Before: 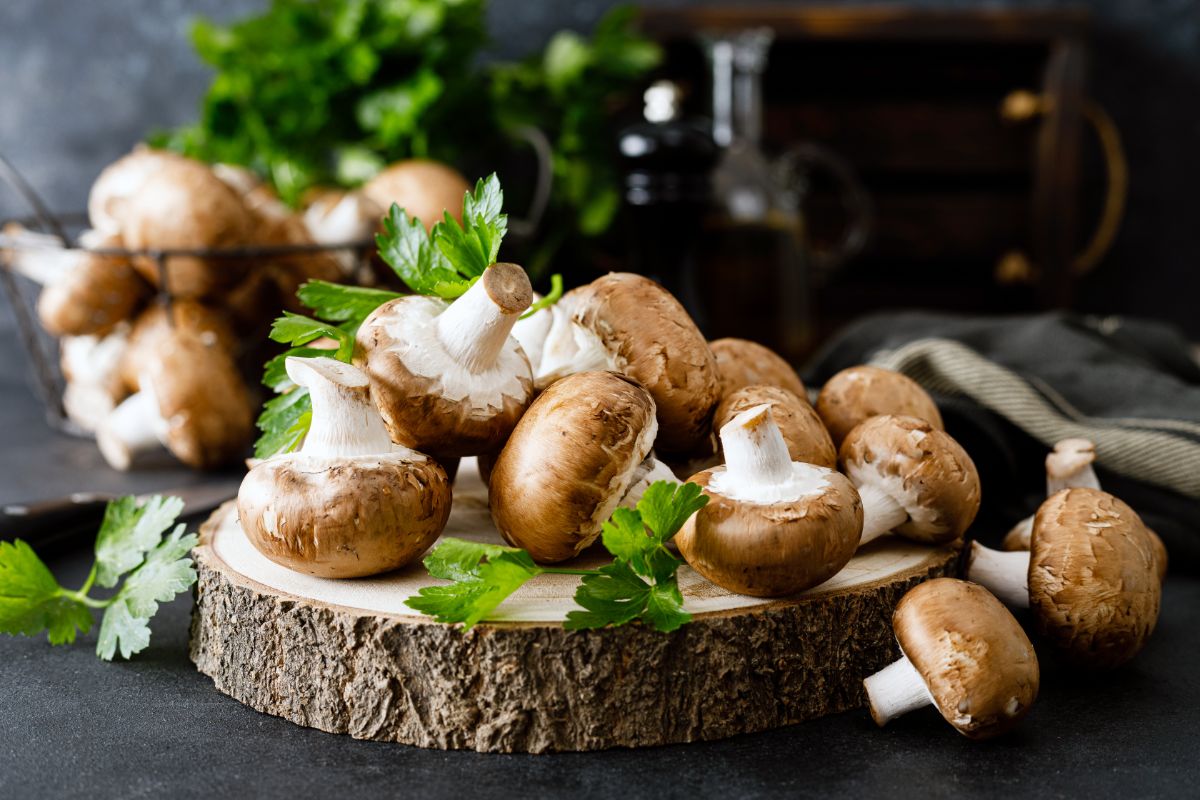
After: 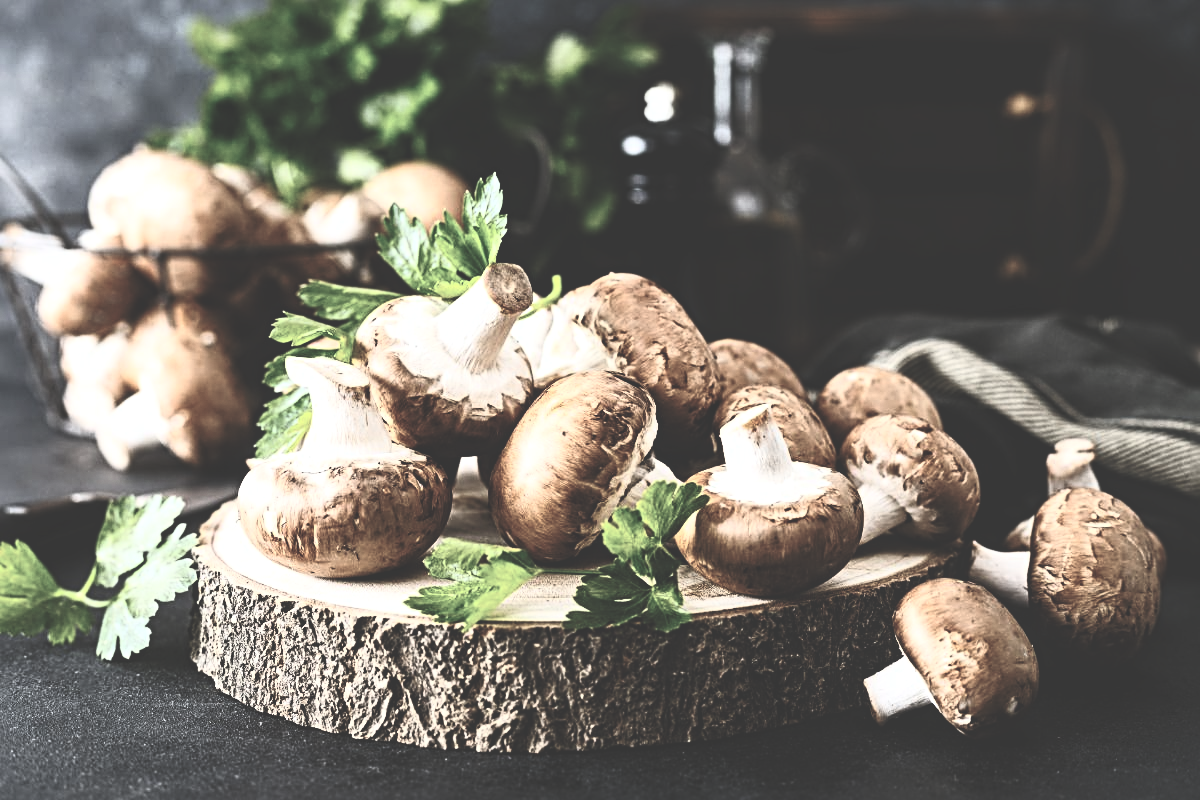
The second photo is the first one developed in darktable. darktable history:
local contrast: highlights 100%, shadows 100%, detail 120%, midtone range 0.2
contrast brightness saturation: contrast 0.57, brightness 0.57, saturation -0.34
white balance: emerald 1
sharpen: radius 4
rgb curve: curves: ch0 [(0, 0.186) (0.314, 0.284) (0.775, 0.708) (1, 1)], compensate middle gray true, preserve colors none
